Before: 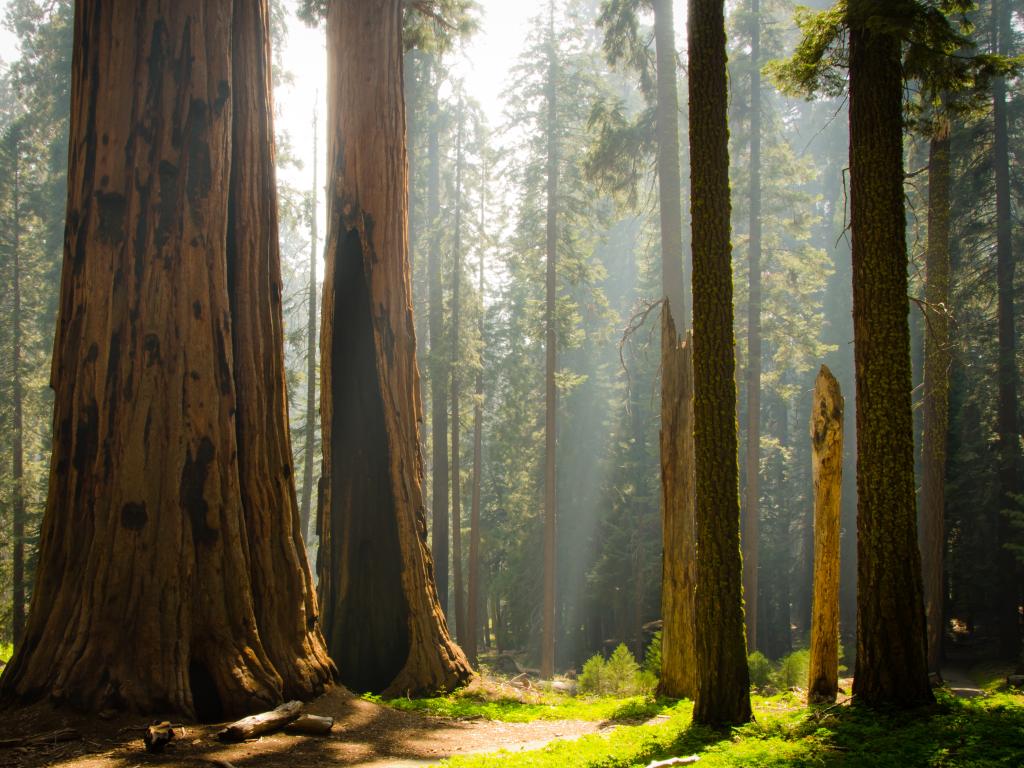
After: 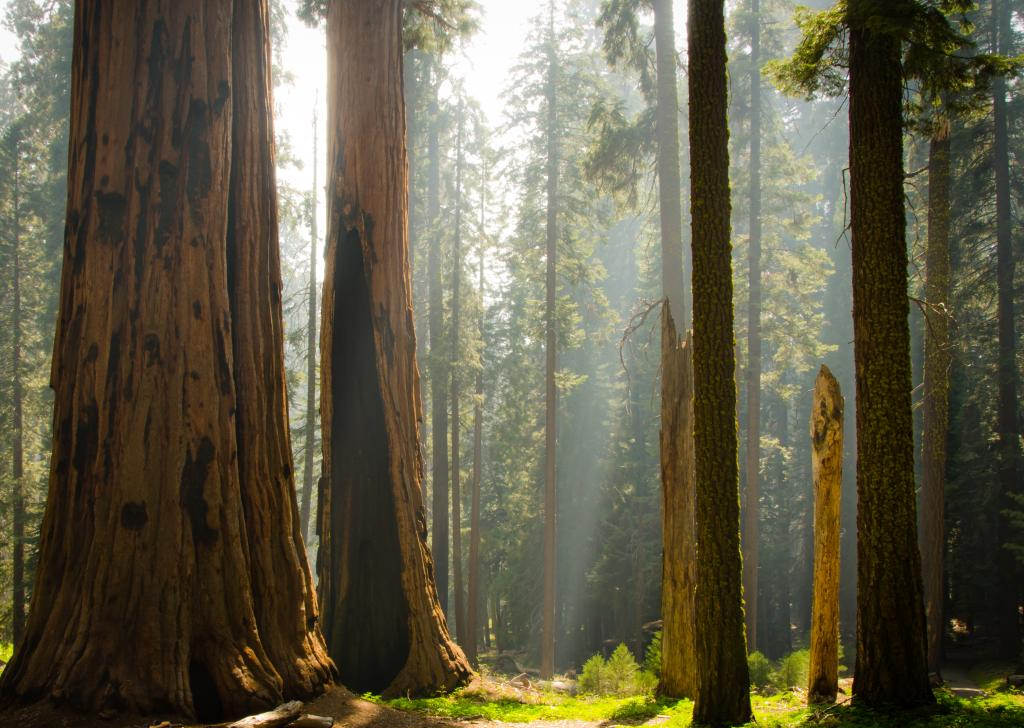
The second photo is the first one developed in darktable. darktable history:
crop and rotate: top 0.001%, bottom 5.2%
